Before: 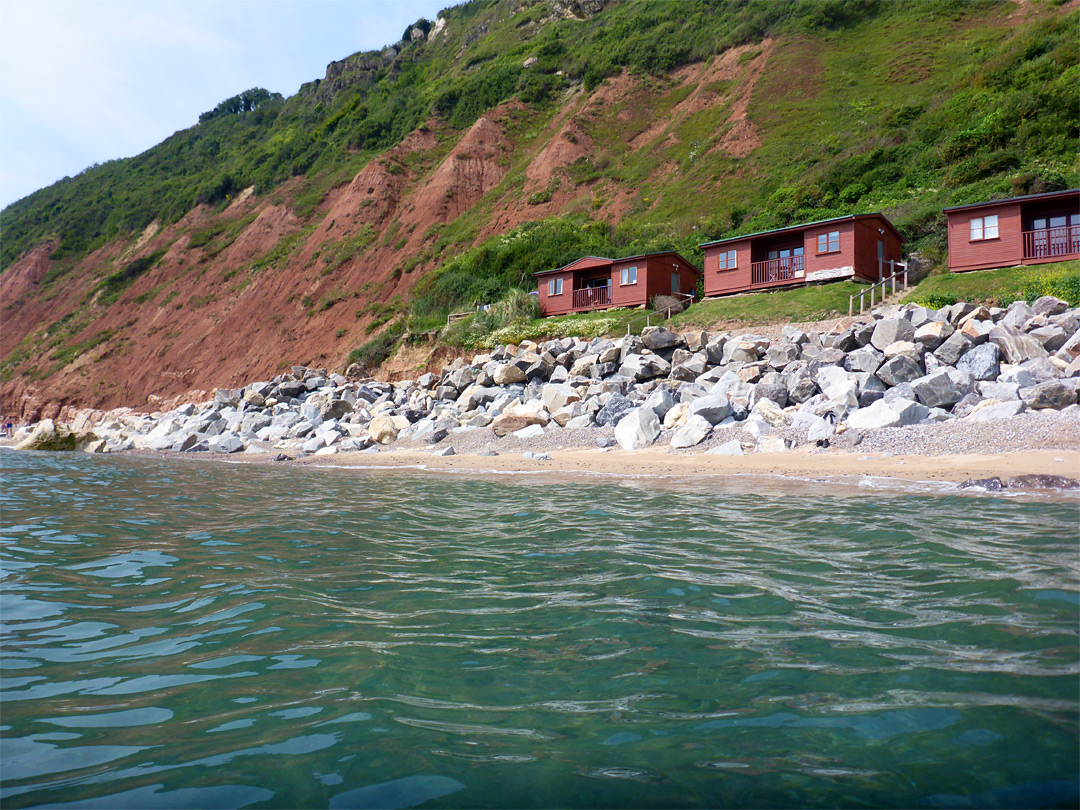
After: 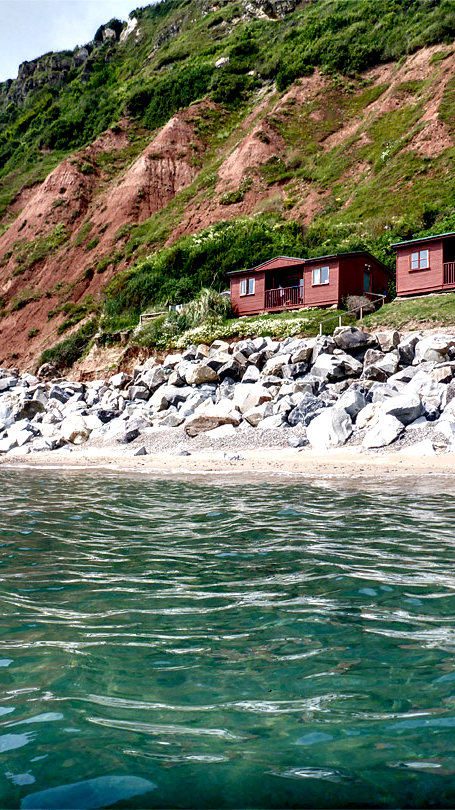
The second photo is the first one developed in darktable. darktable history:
color balance rgb: shadows lift › chroma 1%, shadows lift › hue 113°, highlights gain › chroma 0.2%, highlights gain › hue 333°, perceptual saturation grading › global saturation 20%, perceptual saturation grading › highlights -50%, perceptual saturation grading › shadows 25%, contrast -30%
crop: left 28.583%, right 29.231%
local contrast: highlights 115%, shadows 42%, detail 293%
